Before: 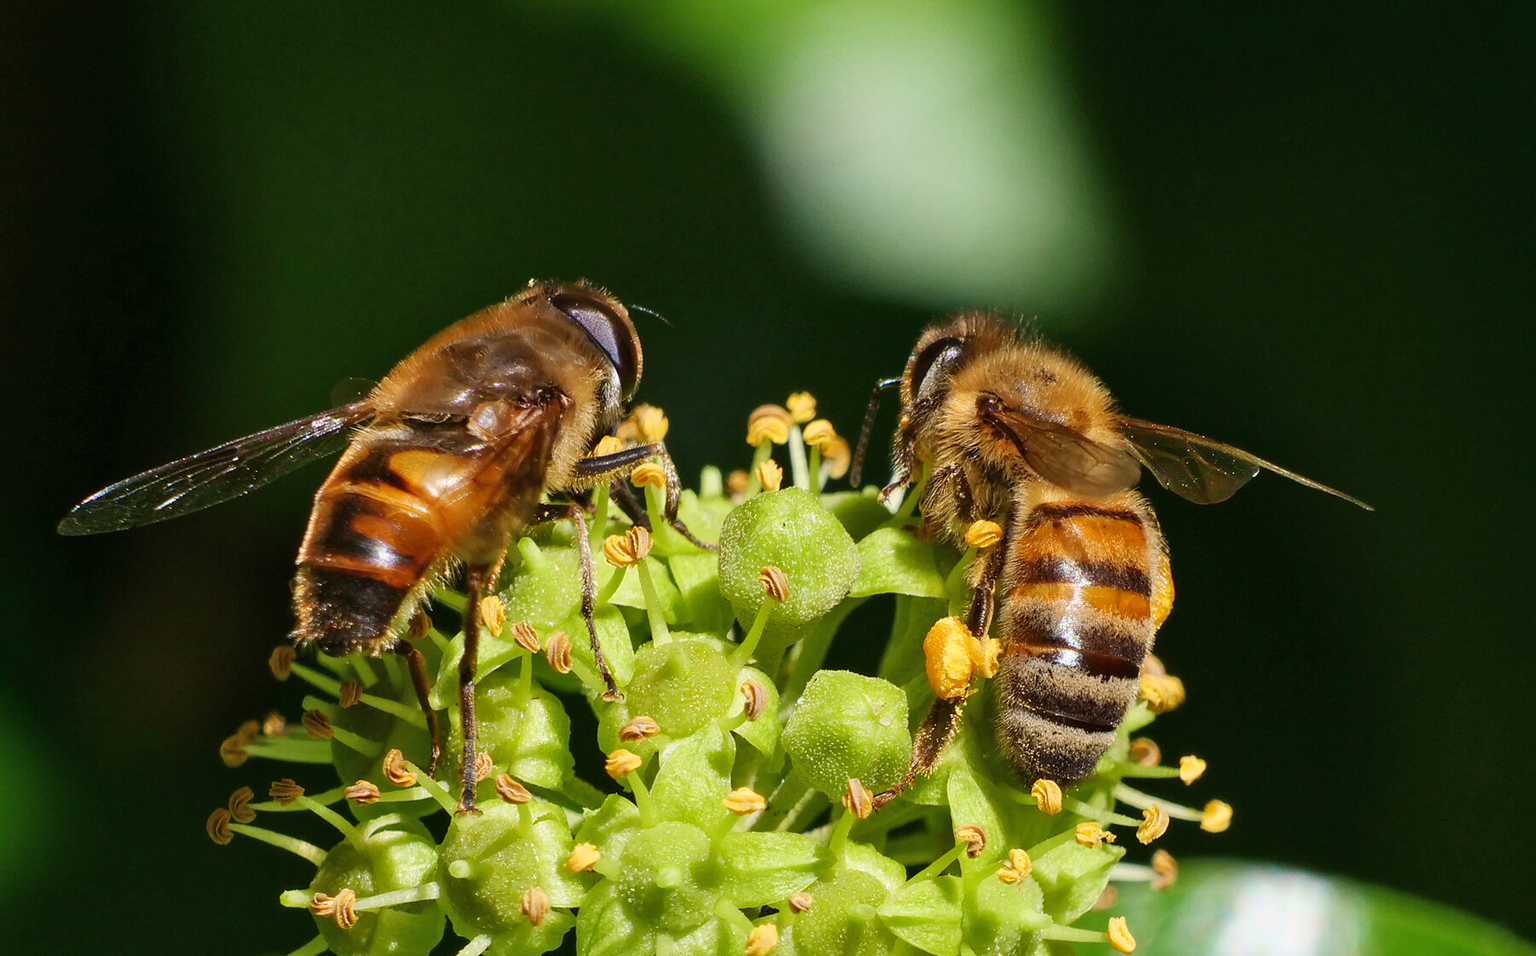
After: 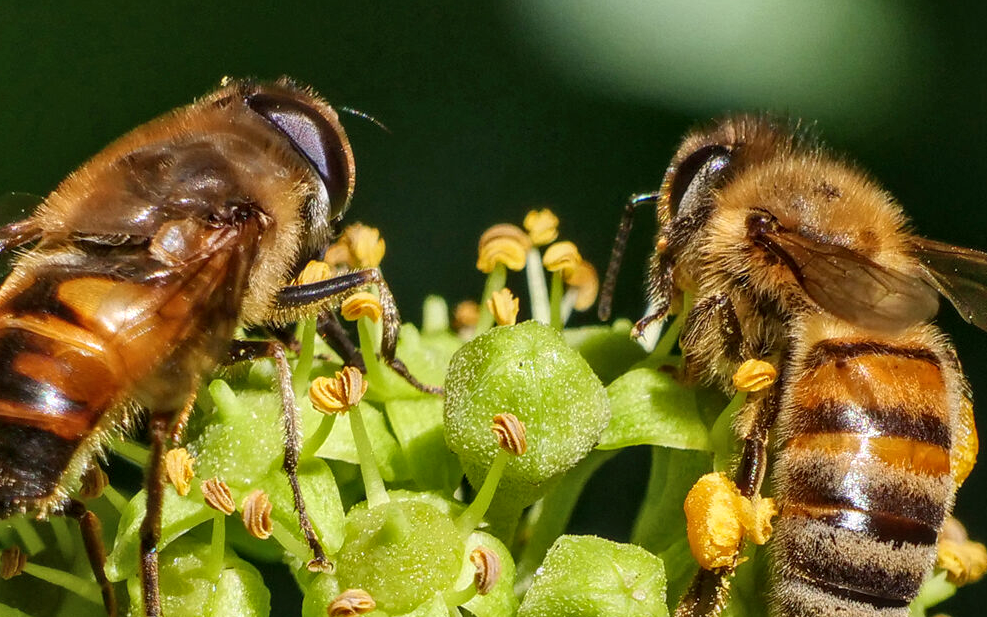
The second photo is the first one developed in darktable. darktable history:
local contrast: on, module defaults
crop and rotate: left 22.124%, top 22.388%, right 22.99%, bottom 22.46%
